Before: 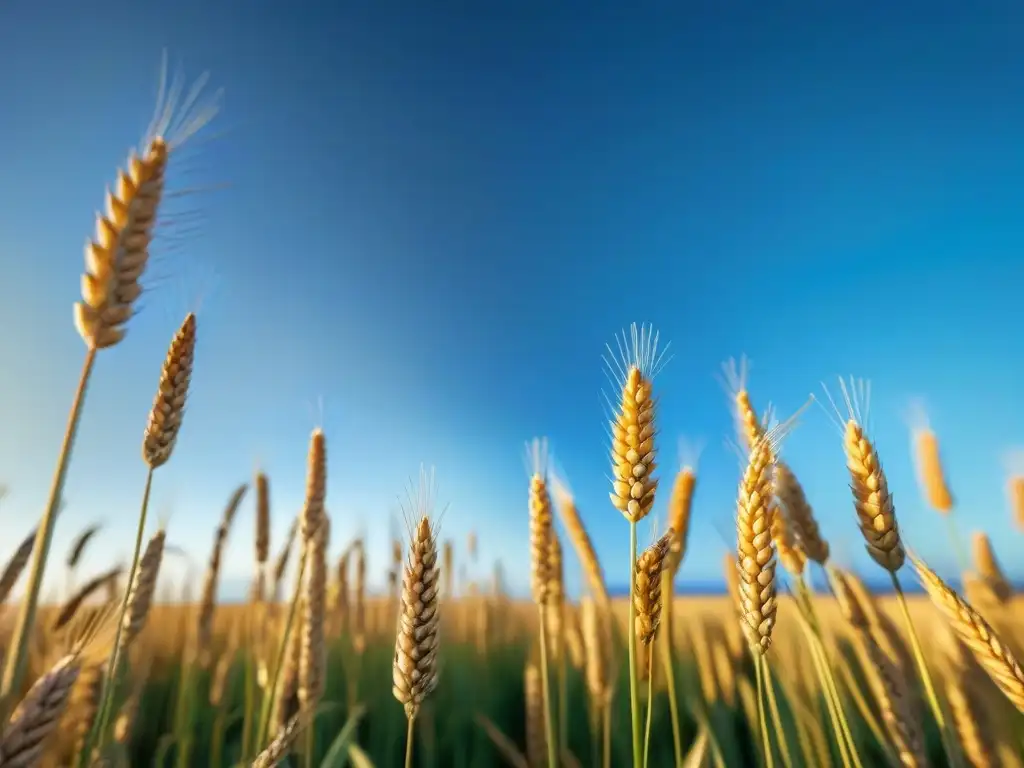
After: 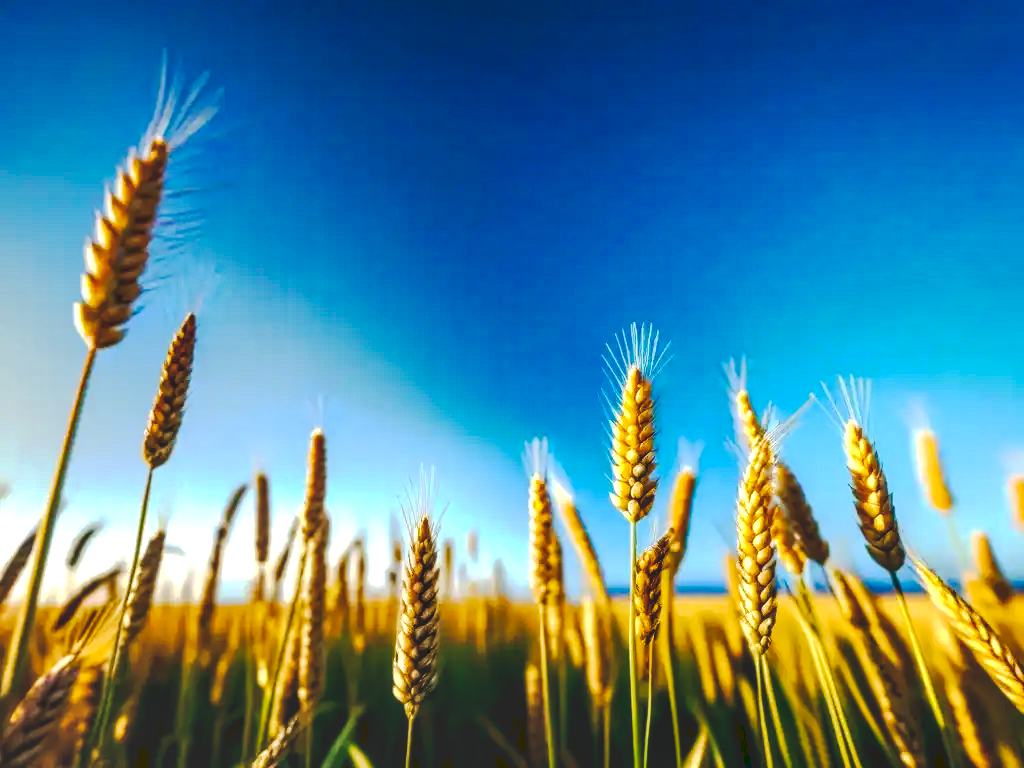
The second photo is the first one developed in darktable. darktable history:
haze removal: adaptive false
tone curve: curves: ch0 [(0, 0) (0.003, 0.15) (0.011, 0.151) (0.025, 0.15) (0.044, 0.15) (0.069, 0.151) (0.1, 0.153) (0.136, 0.16) (0.177, 0.183) (0.224, 0.21) (0.277, 0.253) (0.335, 0.309) (0.399, 0.389) (0.468, 0.479) (0.543, 0.58) (0.623, 0.677) (0.709, 0.747) (0.801, 0.808) (0.898, 0.87) (1, 1)], preserve colors none
local contrast: detail 130%
color balance rgb: perceptual saturation grading › global saturation 0.915%, perceptual saturation grading › mid-tones 6.393%, perceptual saturation grading › shadows 71.24%, perceptual brilliance grading › global brilliance 15.053%, perceptual brilliance grading › shadows -35.597%, global vibrance 20%
